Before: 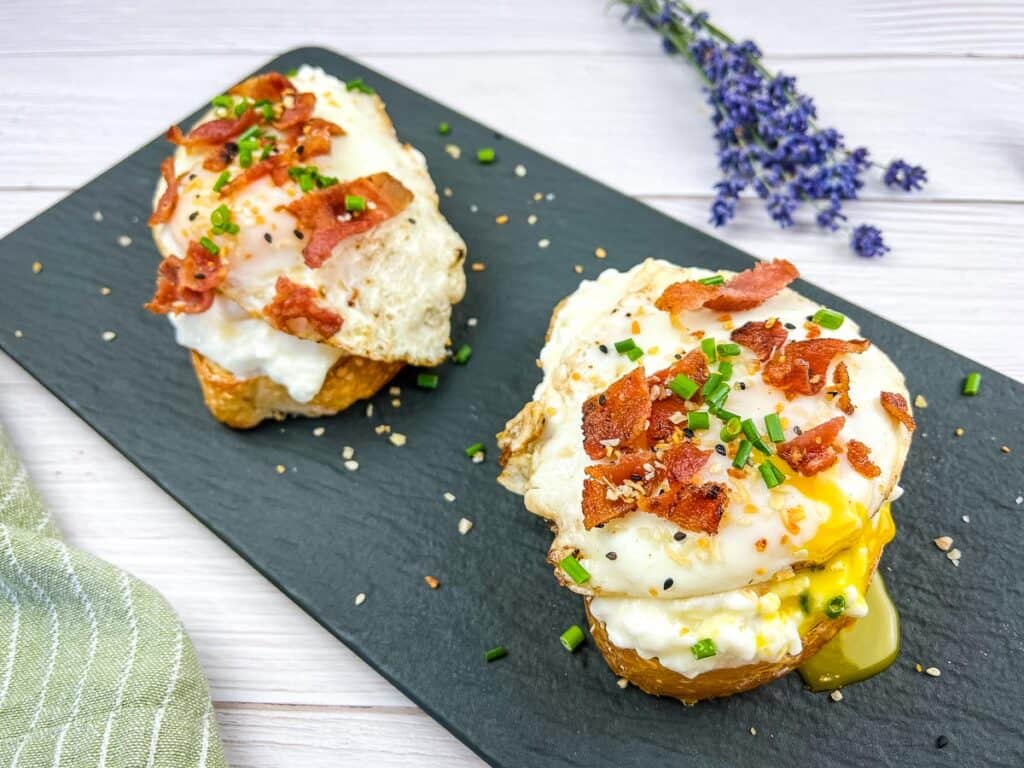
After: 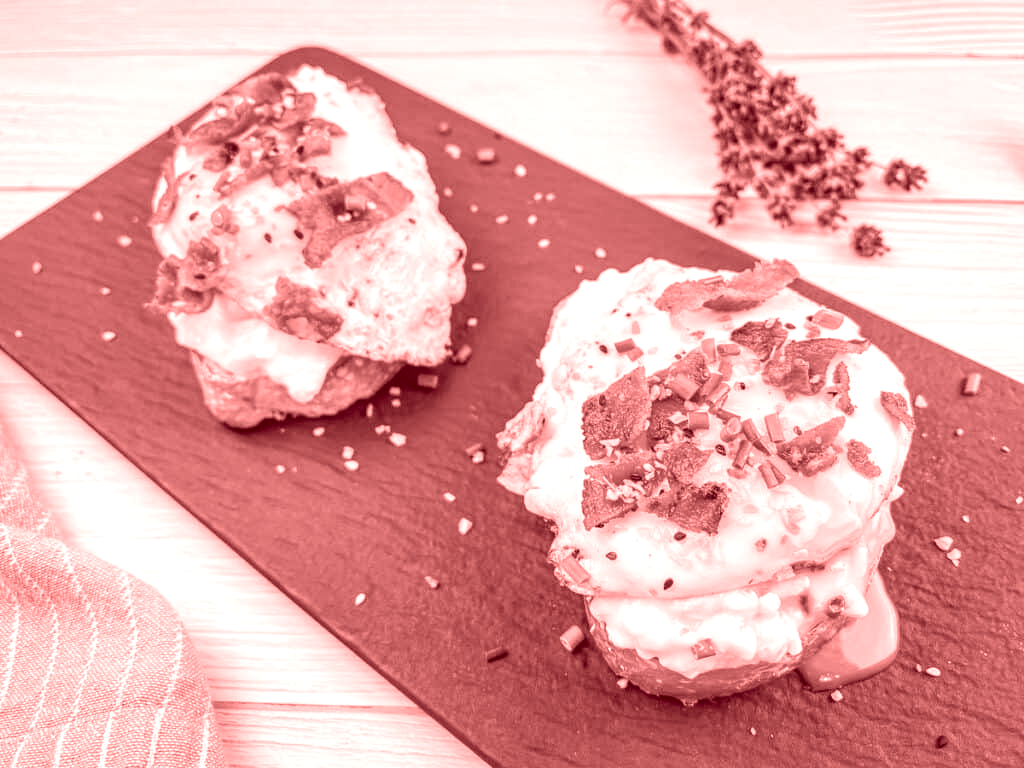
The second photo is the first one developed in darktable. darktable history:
color balance rgb: perceptual saturation grading › global saturation 35%, perceptual saturation grading › highlights -30%, perceptual saturation grading › shadows 35%, perceptual brilliance grading › global brilliance 3%, perceptual brilliance grading › highlights -3%, perceptual brilliance grading › shadows 3%
colorize: saturation 60%, source mix 100%
local contrast: on, module defaults
